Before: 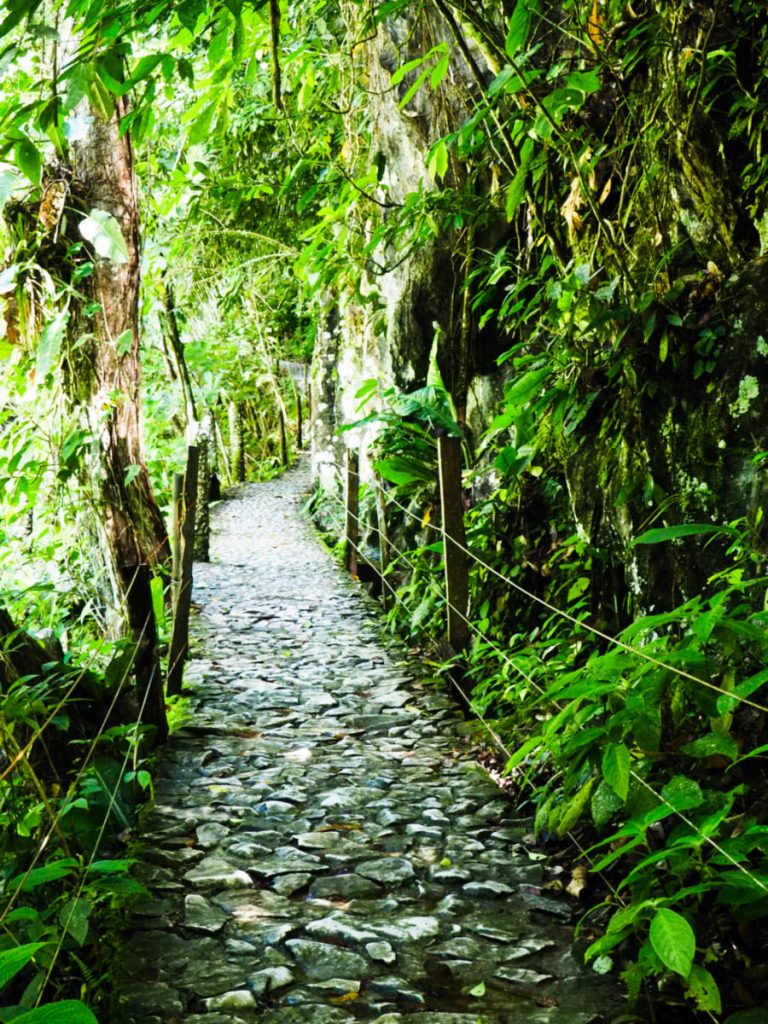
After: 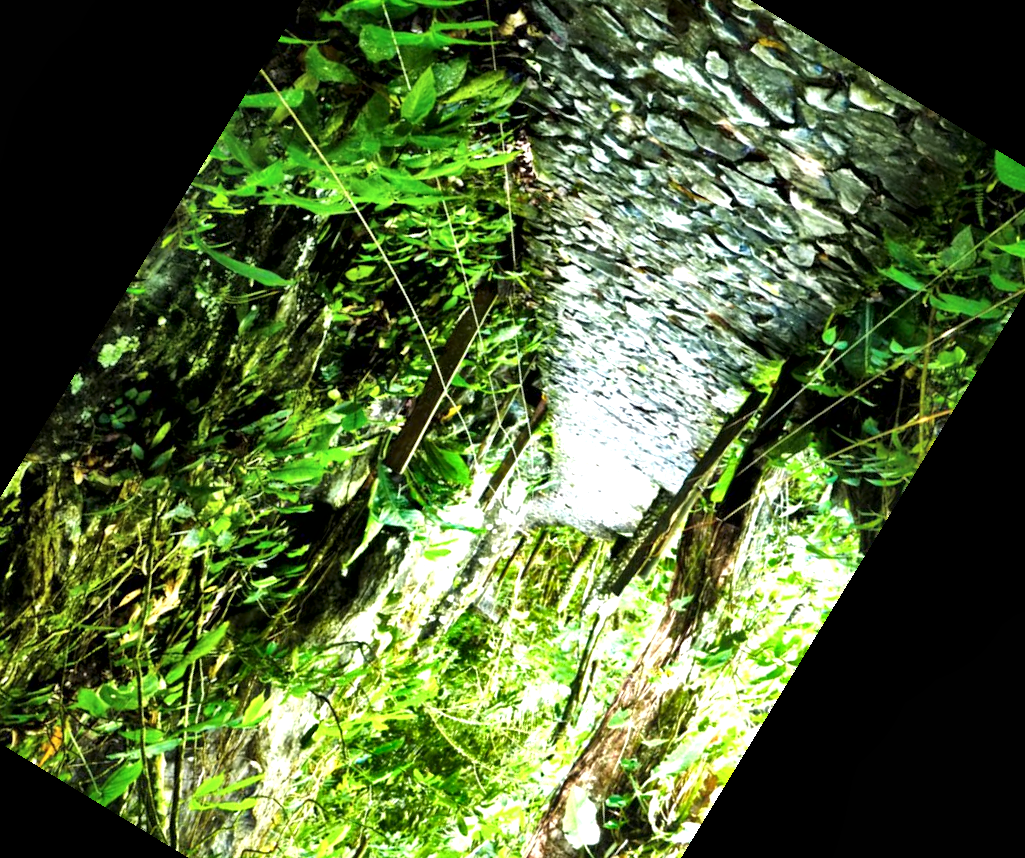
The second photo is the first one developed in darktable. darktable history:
local contrast: mode bilateral grid, contrast 70, coarseness 75, detail 180%, midtone range 0.2
exposure: black level correction 0, exposure 0.6 EV, compensate exposure bias true, compensate highlight preservation false
crop and rotate: angle 148.68°, left 9.111%, top 15.603%, right 4.588%, bottom 17.041%
